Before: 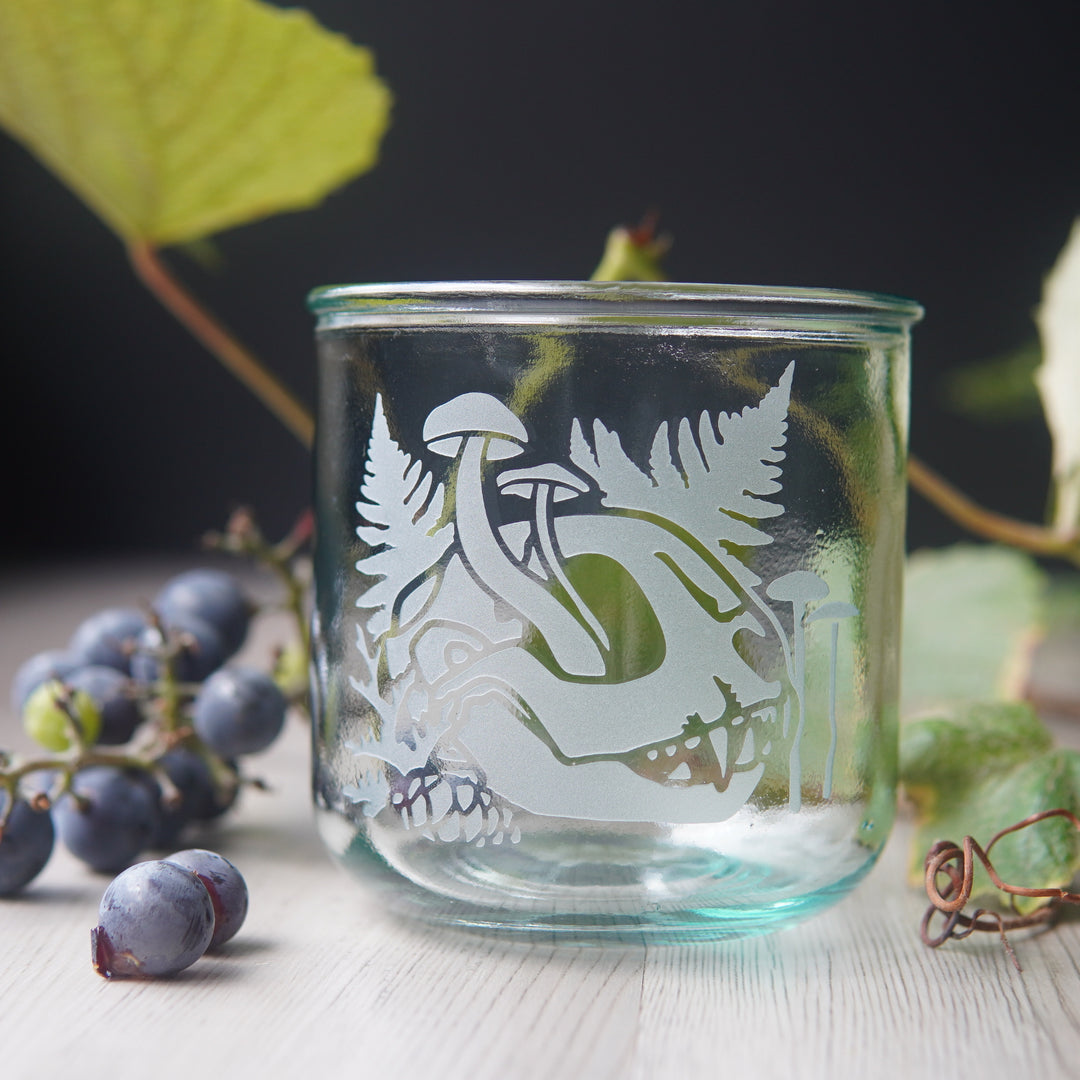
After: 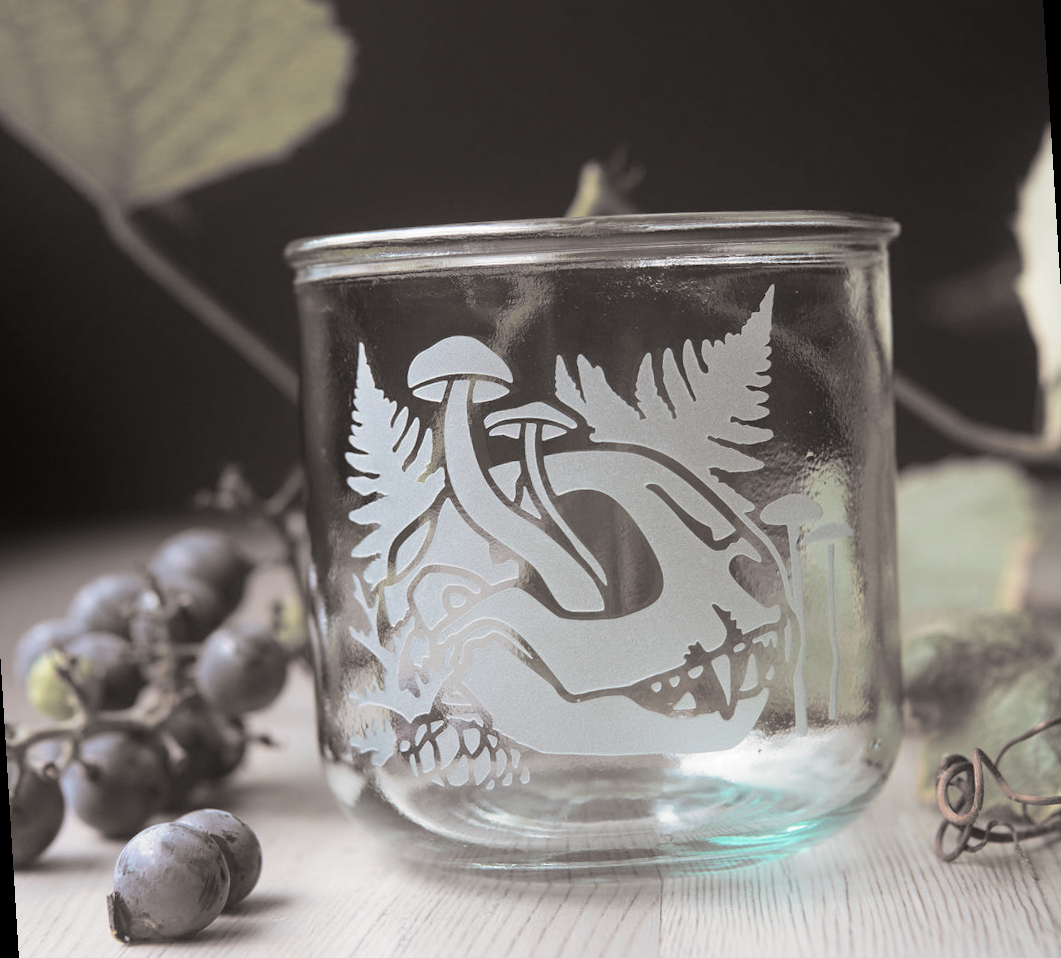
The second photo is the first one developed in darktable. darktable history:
split-toning: shadows › hue 26°, shadows › saturation 0.09, highlights › hue 40°, highlights › saturation 0.18, balance -63, compress 0%
rotate and perspective: rotation -3.52°, crop left 0.036, crop right 0.964, crop top 0.081, crop bottom 0.919
